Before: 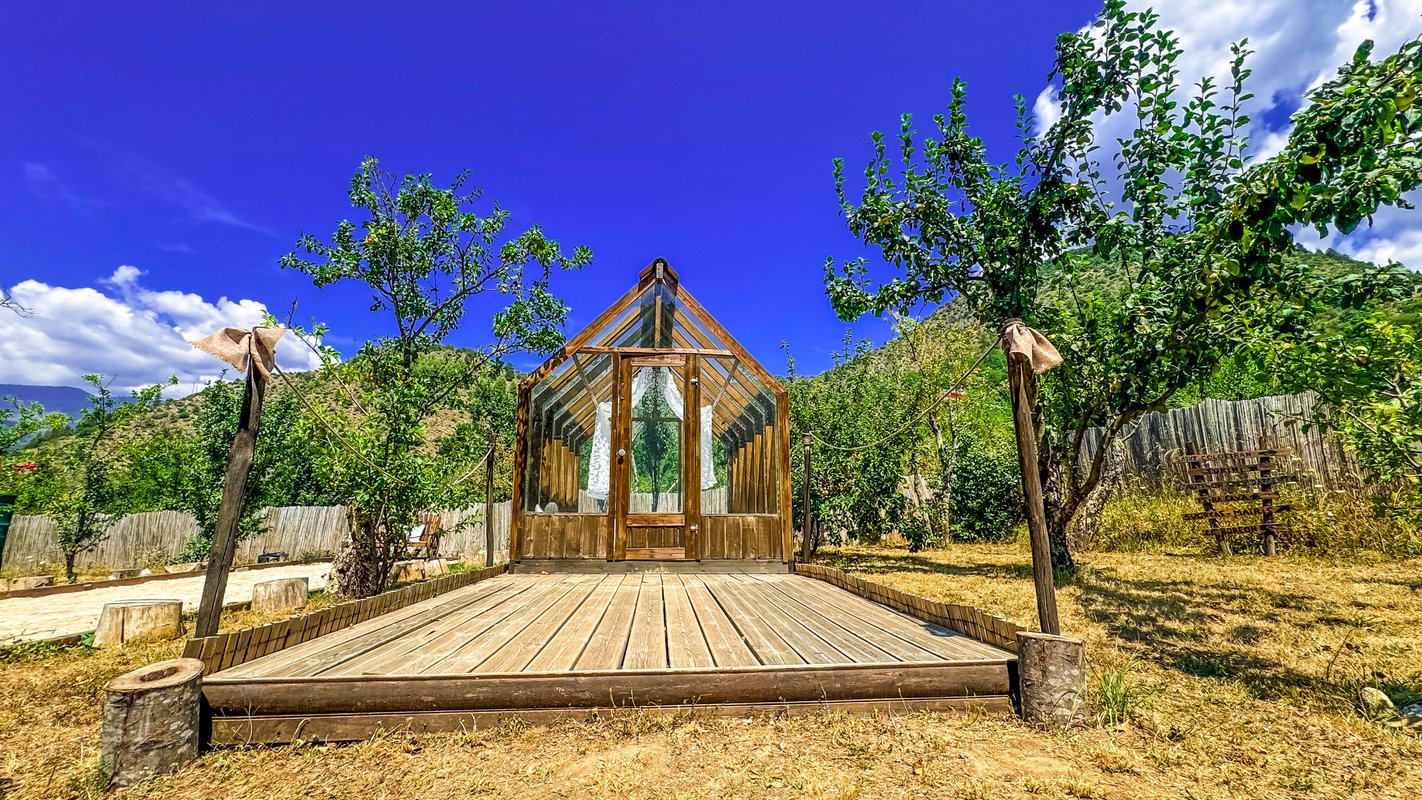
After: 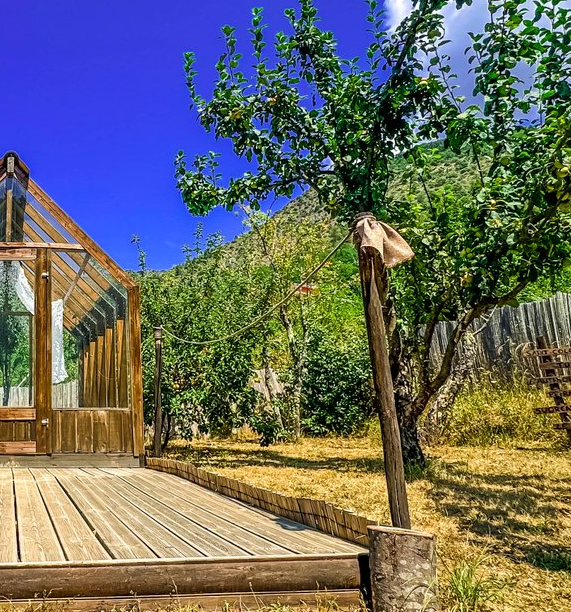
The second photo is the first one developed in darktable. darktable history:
crop: left 45.673%, top 13.293%, right 14.148%, bottom 10.159%
